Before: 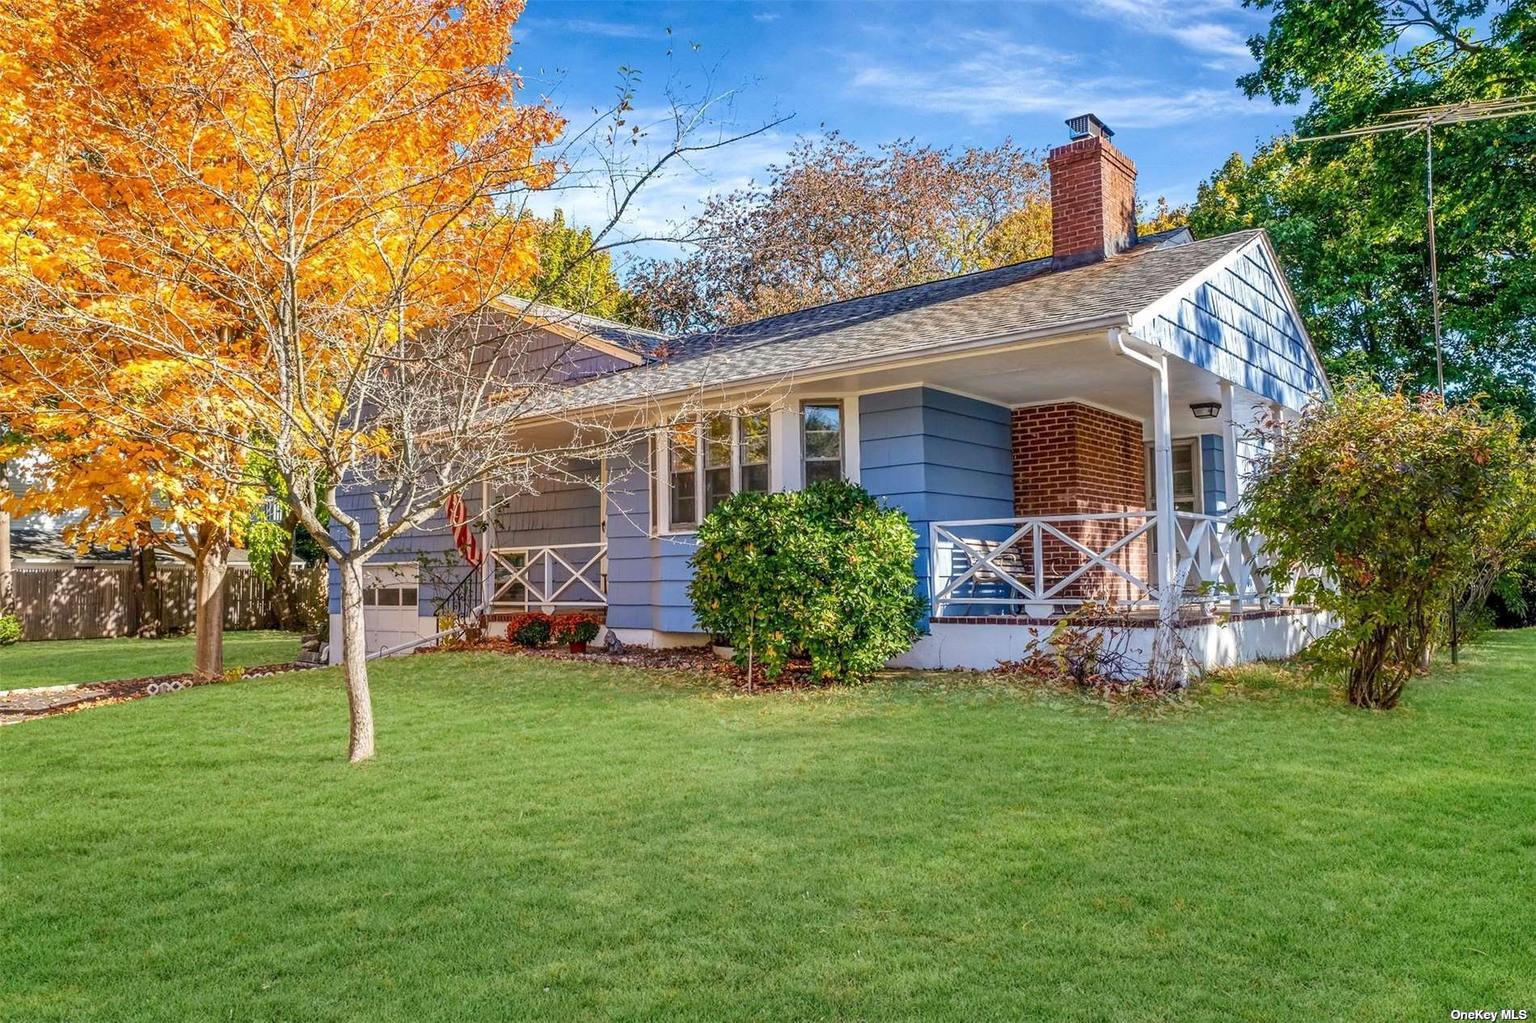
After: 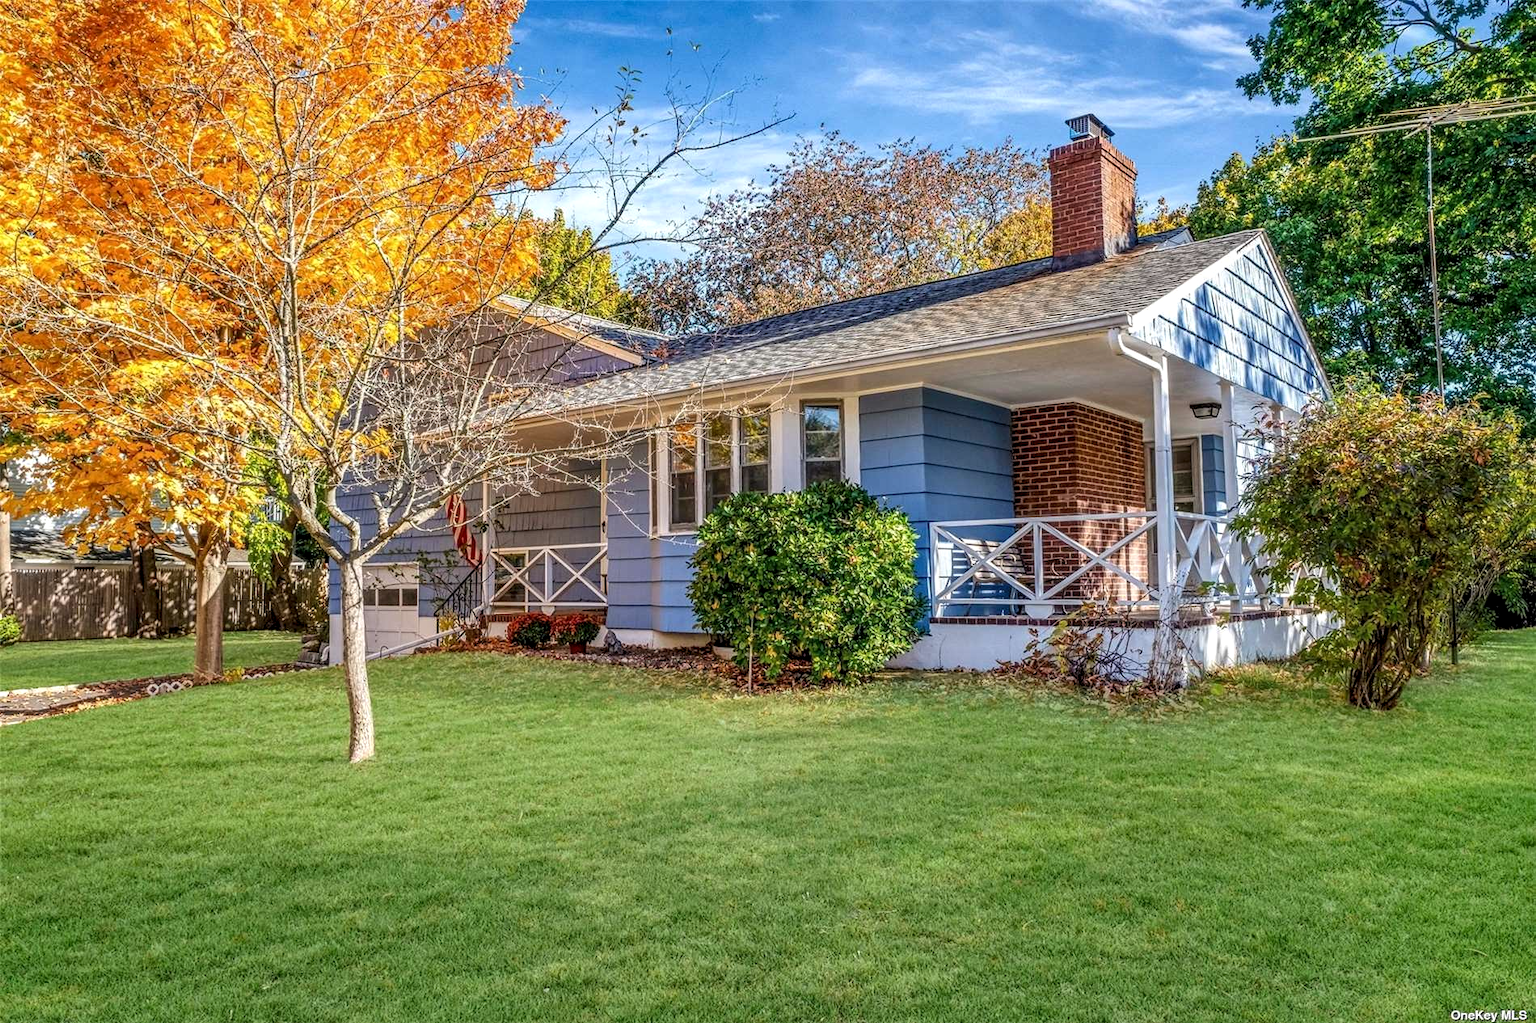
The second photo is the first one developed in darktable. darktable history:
levels: levels [0.026, 0.507, 0.987]
local contrast: on, module defaults
